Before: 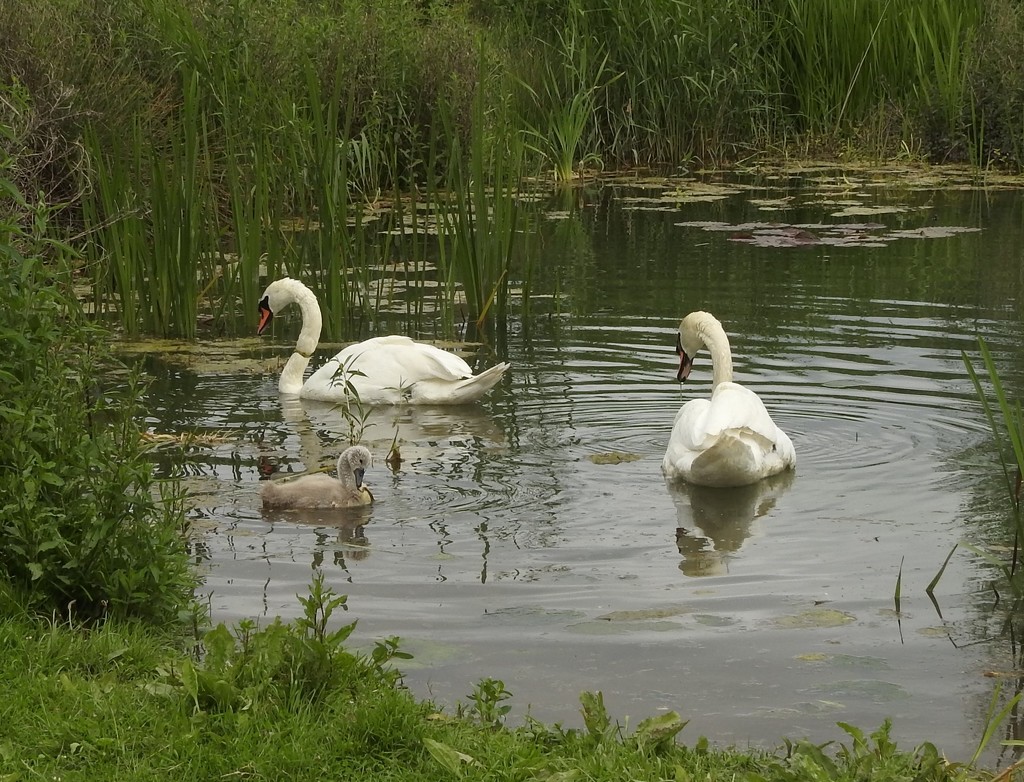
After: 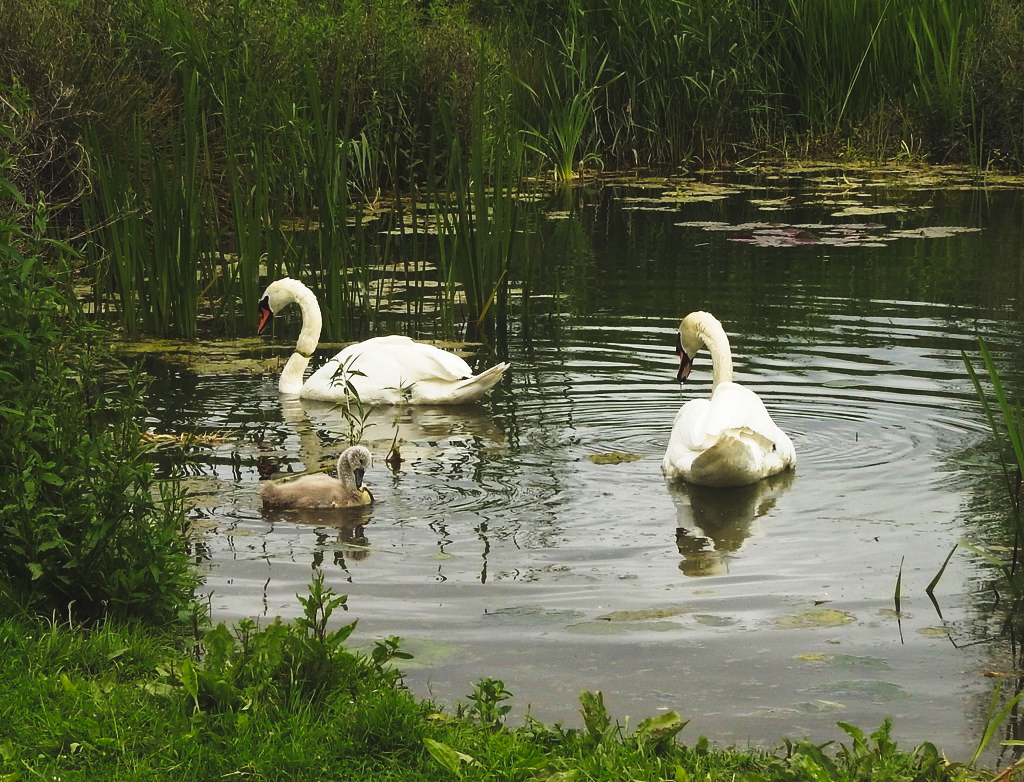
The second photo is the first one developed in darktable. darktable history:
tone curve: curves: ch0 [(0, 0) (0.003, 0.06) (0.011, 0.059) (0.025, 0.065) (0.044, 0.076) (0.069, 0.088) (0.1, 0.102) (0.136, 0.116) (0.177, 0.137) (0.224, 0.169) (0.277, 0.214) (0.335, 0.271) (0.399, 0.356) (0.468, 0.459) (0.543, 0.579) (0.623, 0.705) (0.709, 0.823) (0.801, 0.918) (0.898, 0.963) (1, 1)], preserve colors none
